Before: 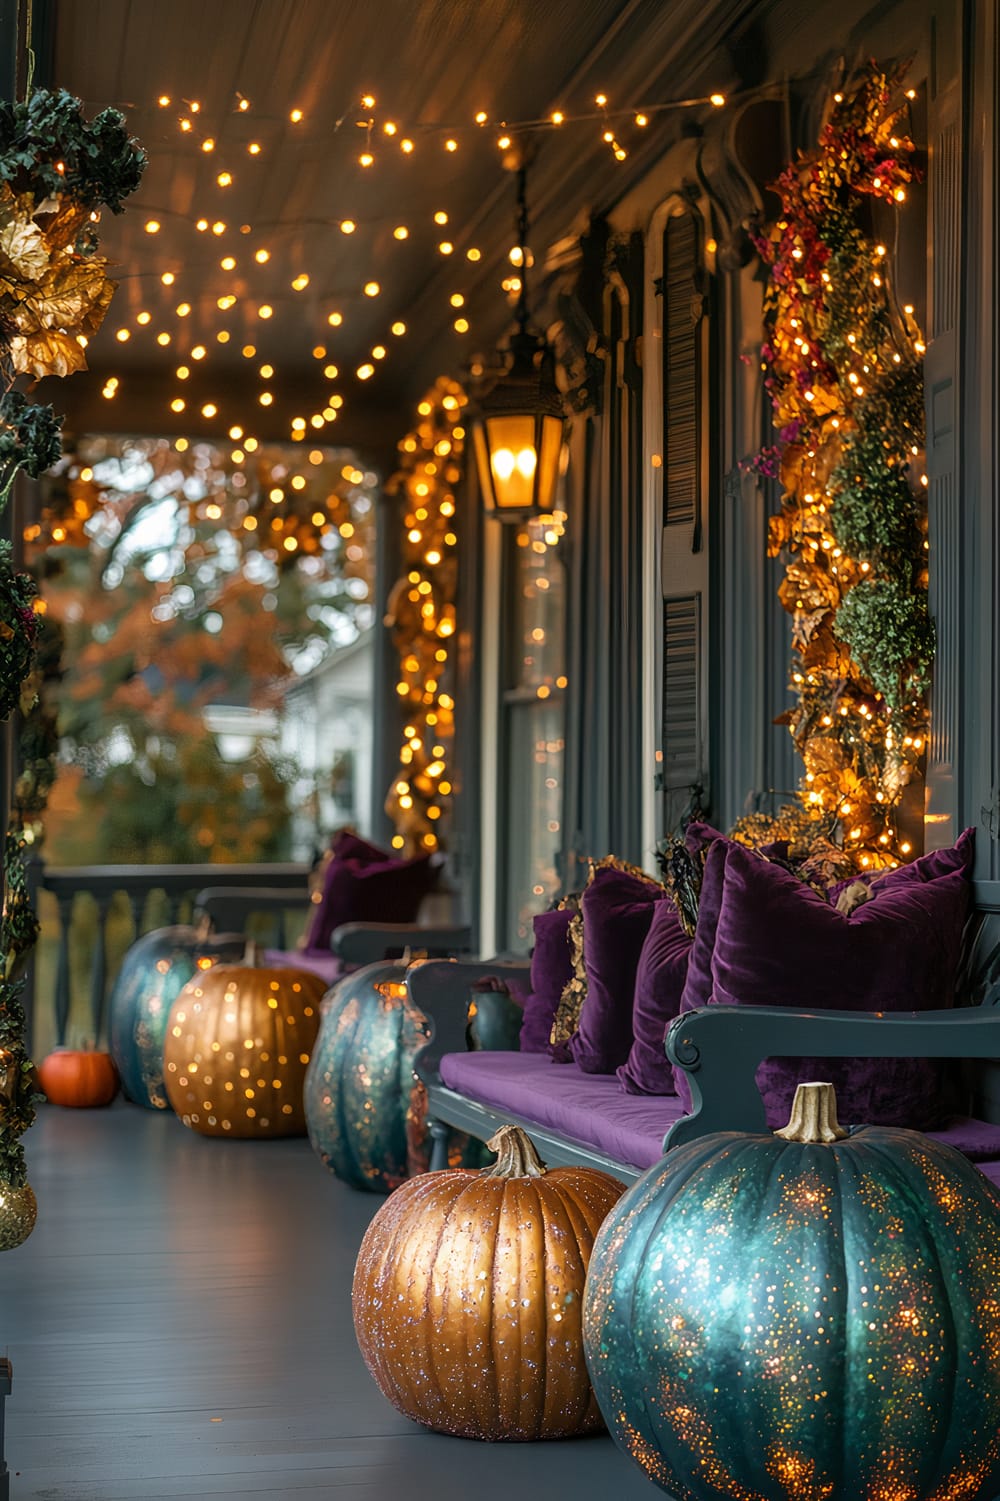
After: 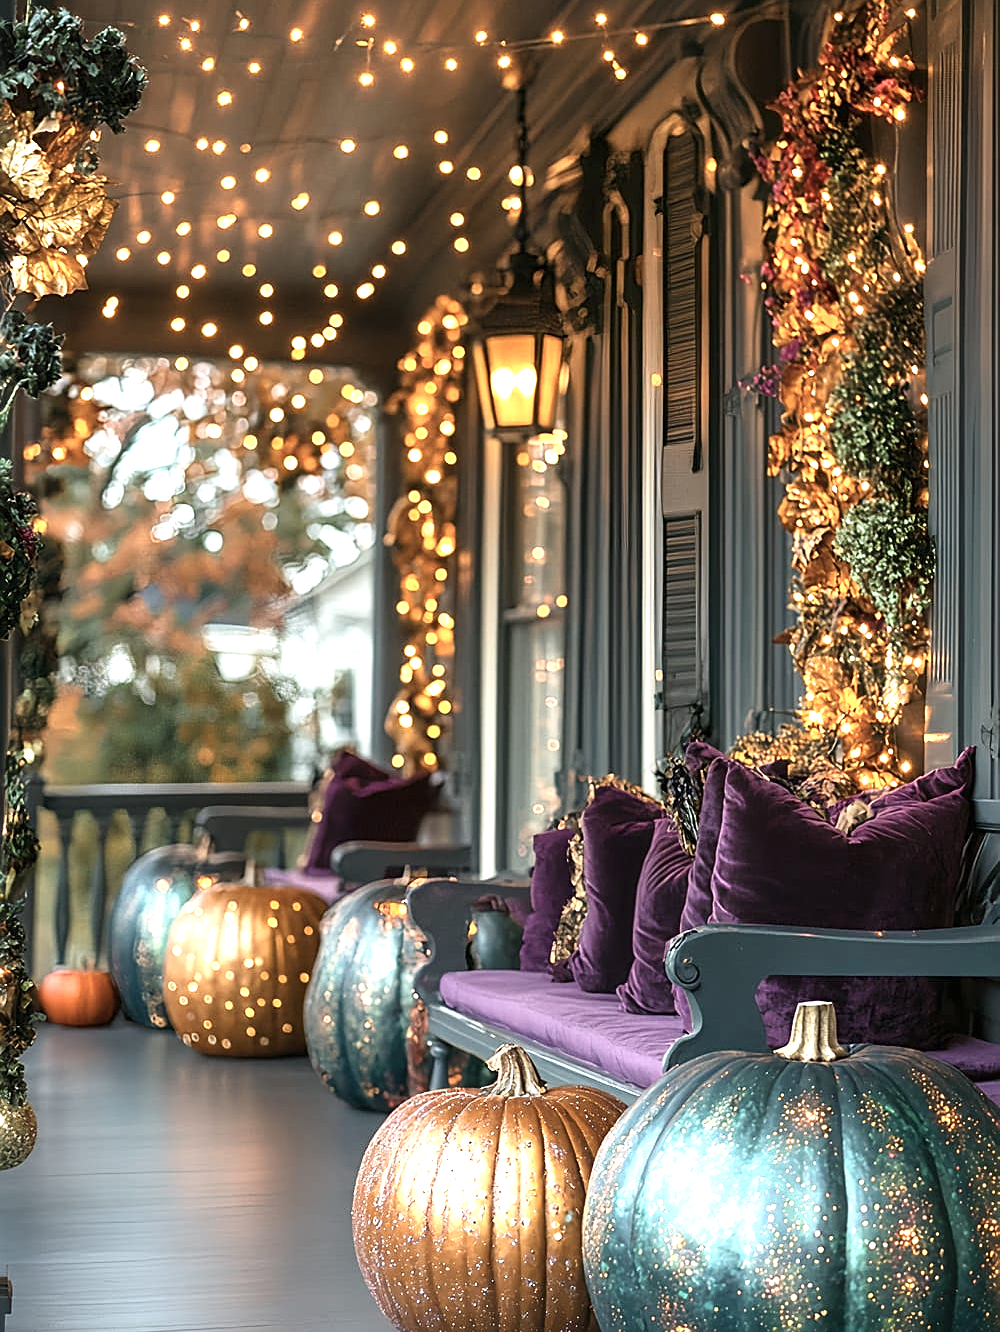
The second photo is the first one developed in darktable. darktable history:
sharpen: on, module defaults
crop and rotate: top 5.439%, bottom 5.761%
exposure: black level correction 0, exposure 1.199 EV, compensate highlight preservation false
contrast brightness saturation: contrast 0.102, saturation -0.284
